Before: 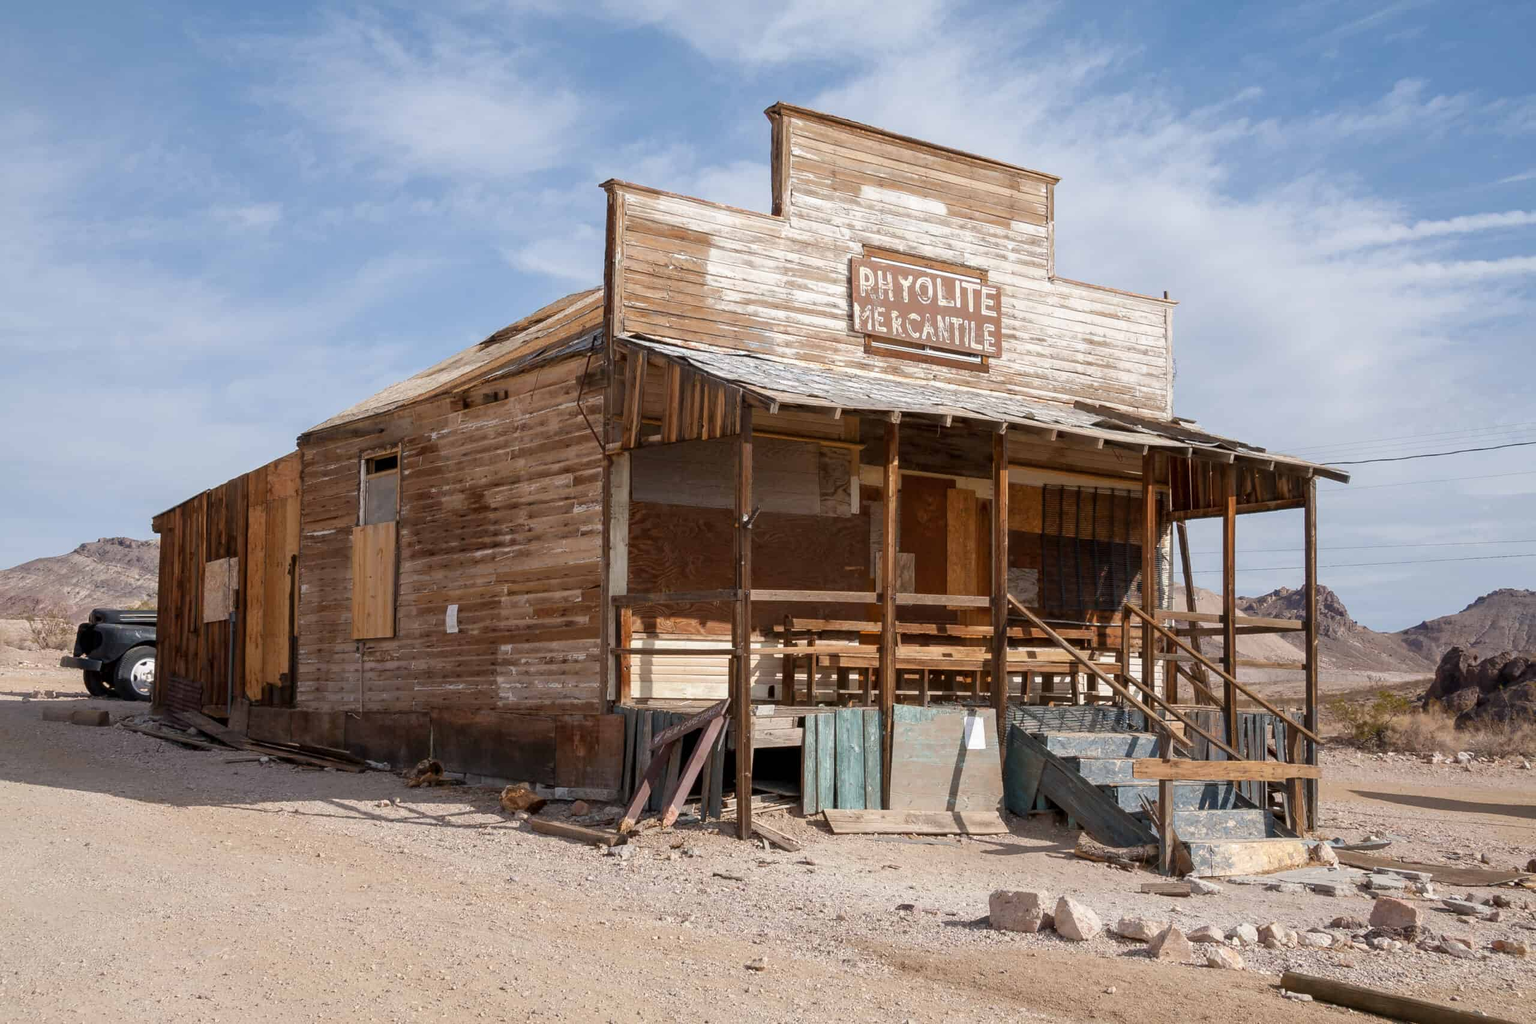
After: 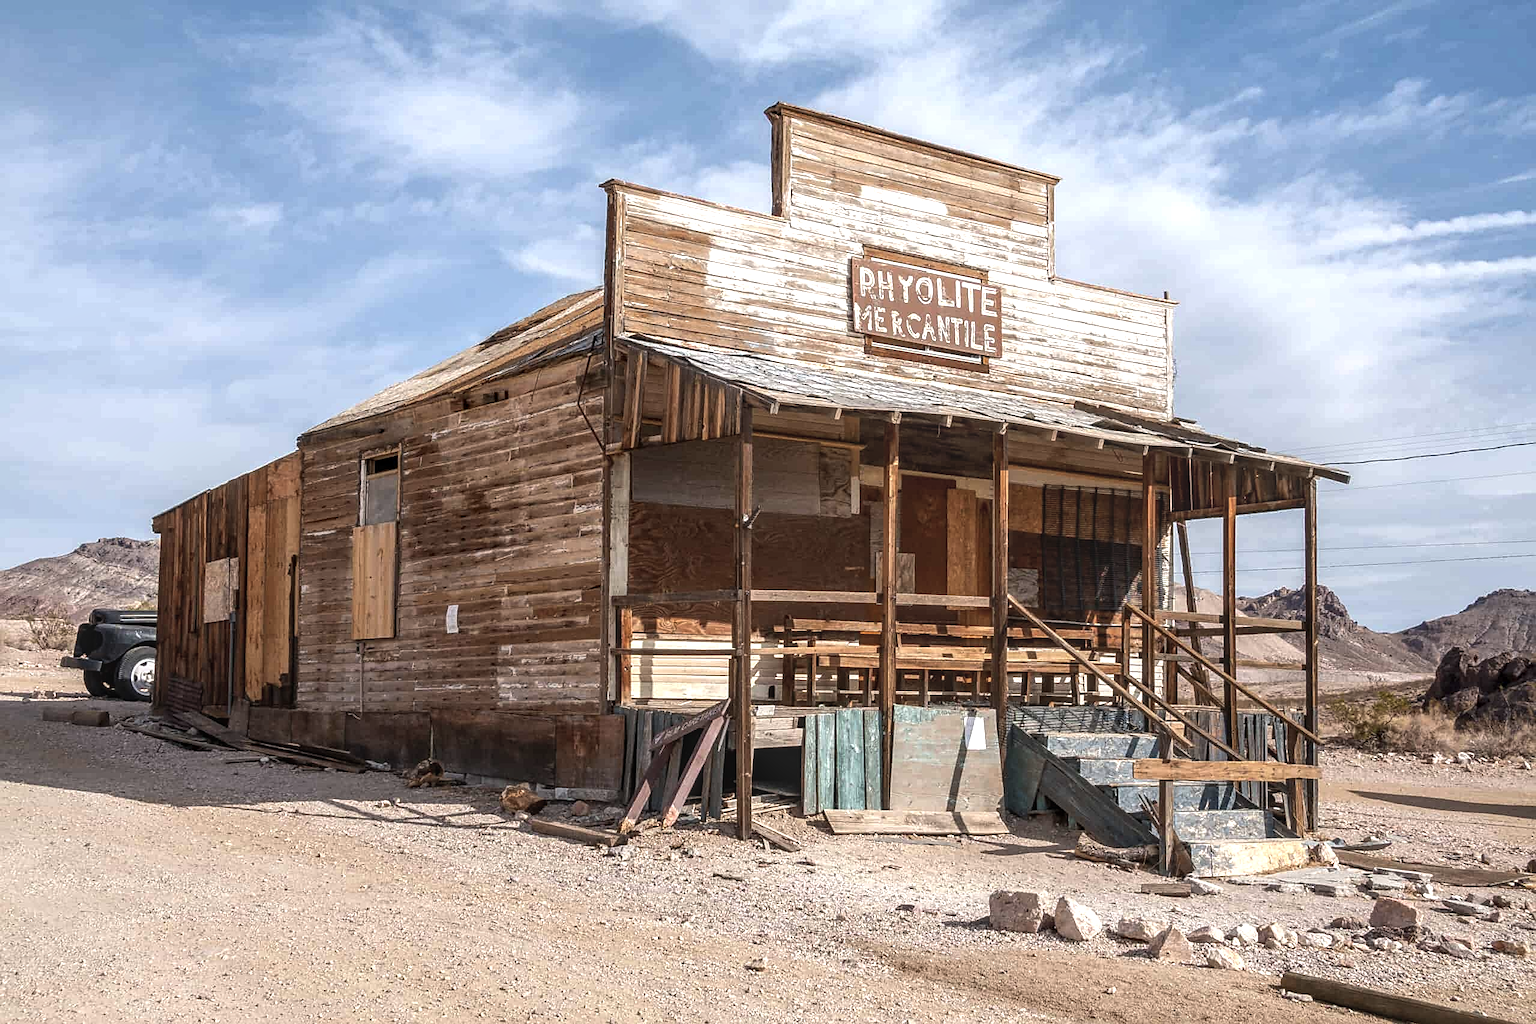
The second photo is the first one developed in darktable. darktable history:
sharpen: on, module defaults
color balance rgb: perceptual saturation grading › global saturation -11.538%, perceptual brilliance grading › highlights 16.108%, perceptual brilliance grading › mid-tones 6.712%, perceptual brilliance grading › shadows -14.989%, global vibrance 9.609%
local contrast: highlights 1%, shadows 3%, detail 133%
